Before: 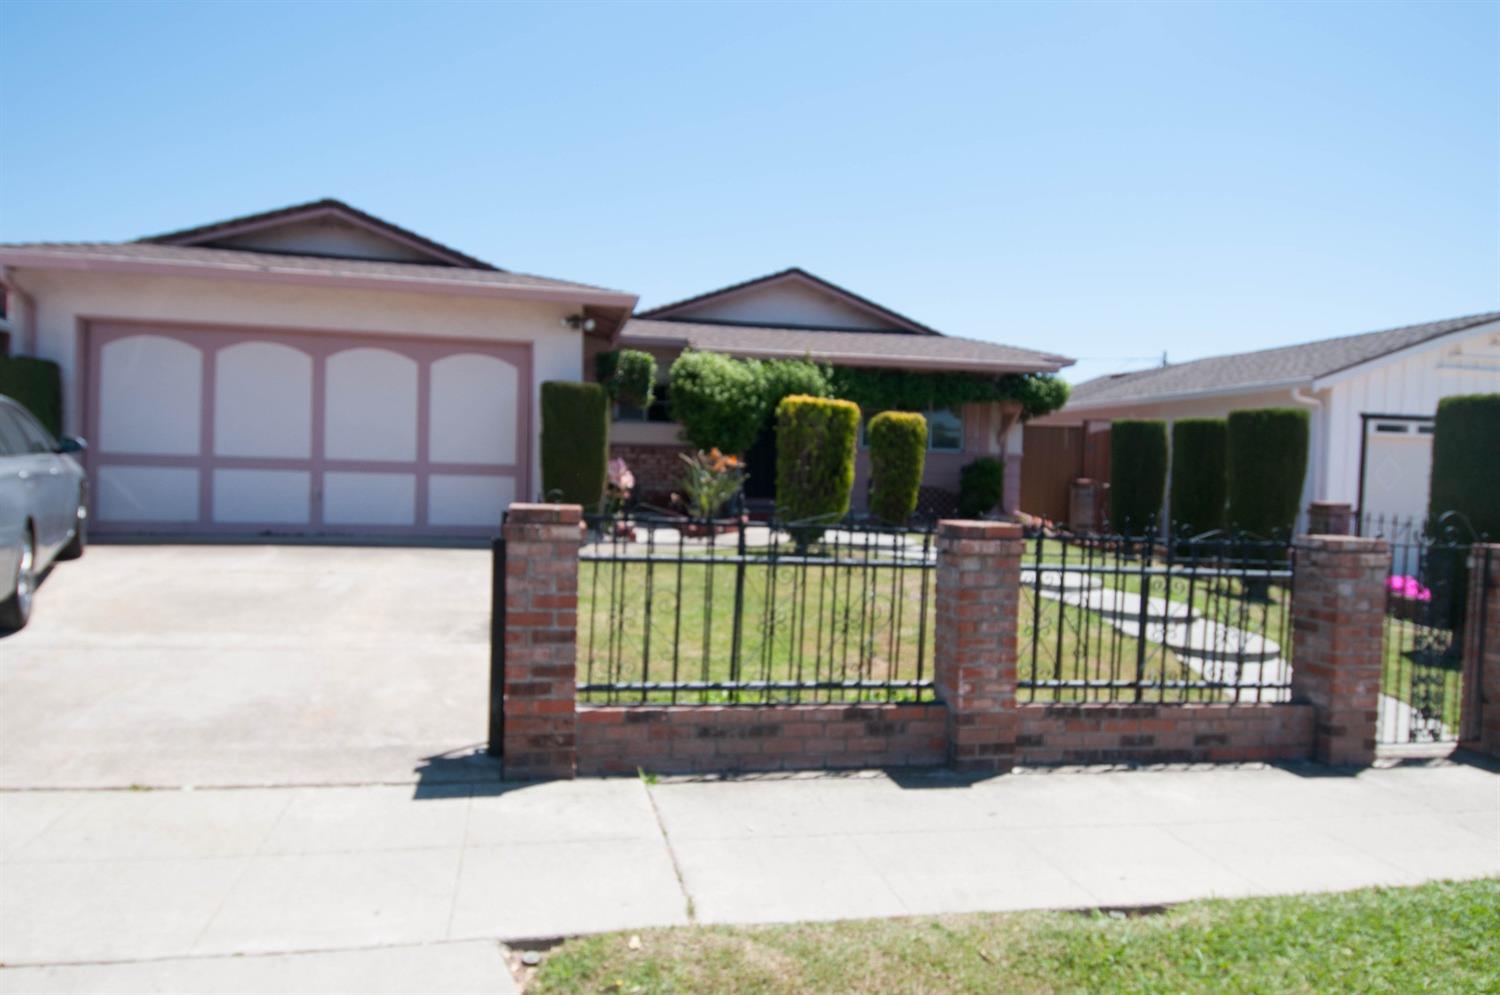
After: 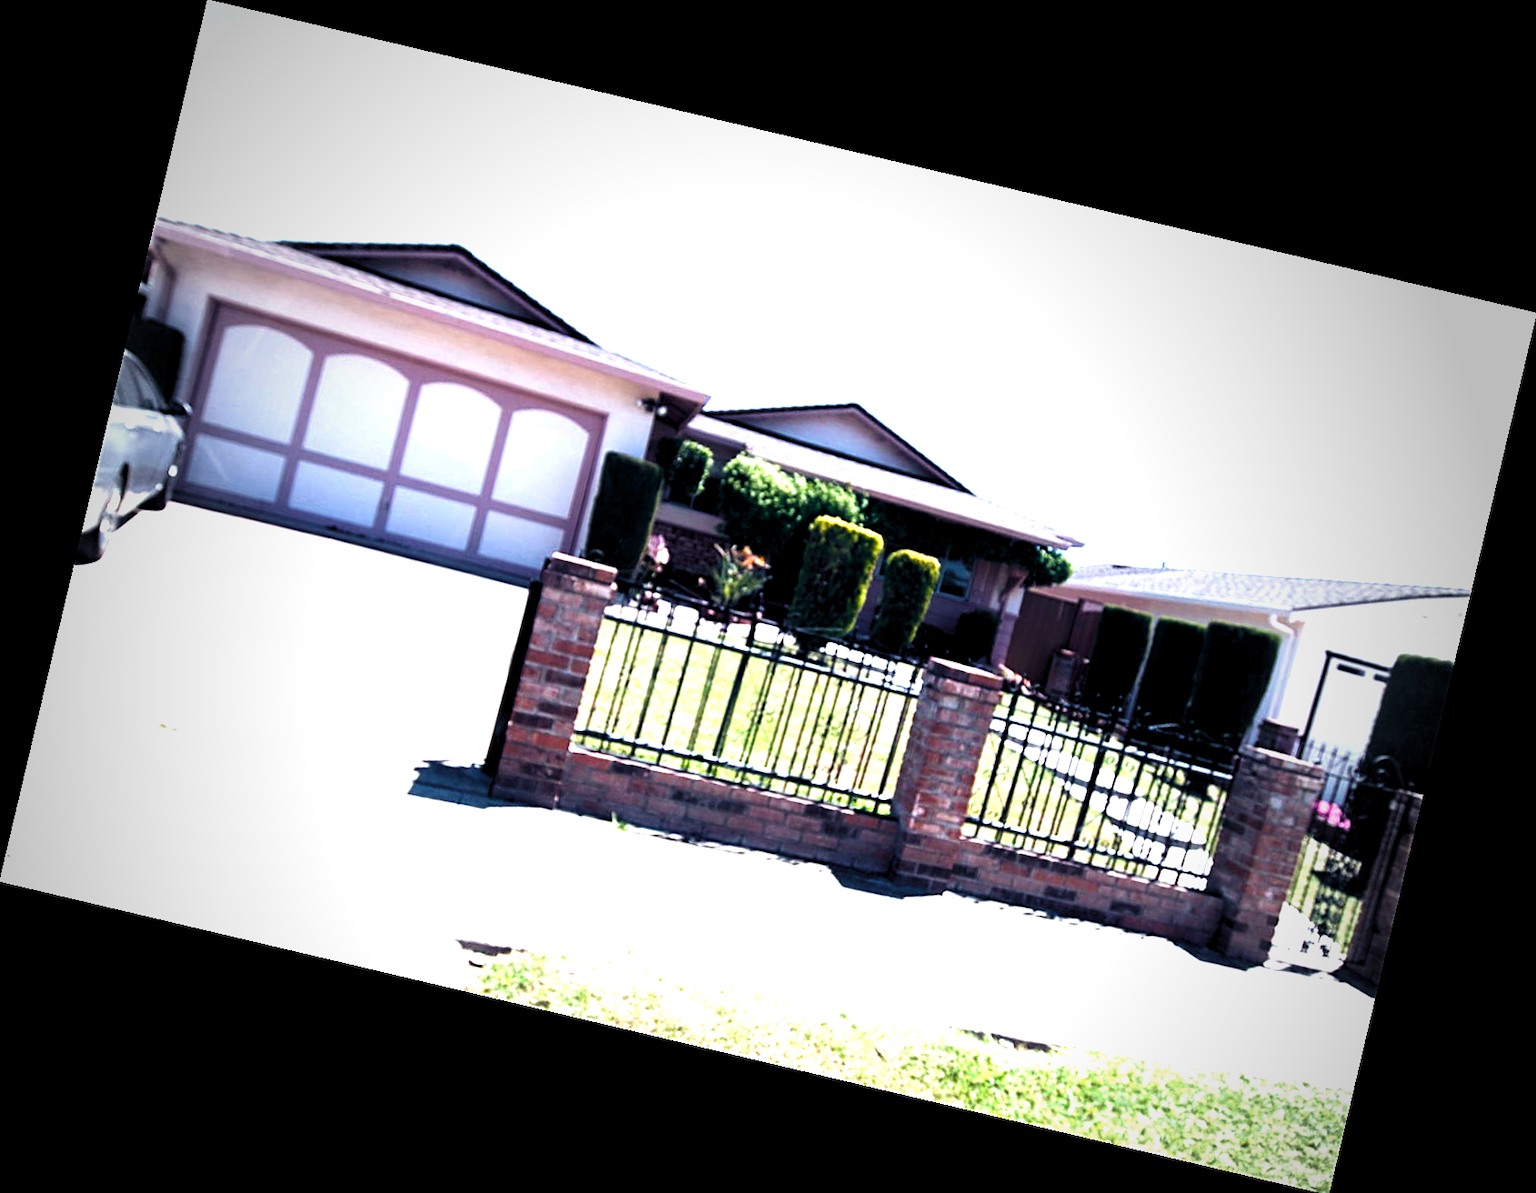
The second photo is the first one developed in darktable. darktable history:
exposure: black level correction 0, exposure 1.173 EV, compensate exposure bias true, compensate highlight preservation false
vignetting: fall-off start 64.63%, center (-0.034, 0.148), width/height ratio 0.881
rotate and perspective: rotation 13.27°, automatic cropping off
color balance rgb: shadows lift › luminance -41.13%, shadows lift › chroma 14.13%, shadows lift › hue 260°, power › luminance -3.76%, power › chroma 0.56%, power › hue 40.37°, highlights gain › luminance 16.81%, highlights gain › chroma 2.94%, highlights gain › hue 260°, global offset › luminance -0.29%, global offset › chroma 0.31%, global offset › hue 260°, perceptual saturation grading › global saturation 20%, perceptual saturation grading › highlights -13.92%, perceptual saturation grading › shadows 50%
levels: levels [0.101, 0.578, 0.953]
velvia: on, module defaults
sharpen: on, module defaults
